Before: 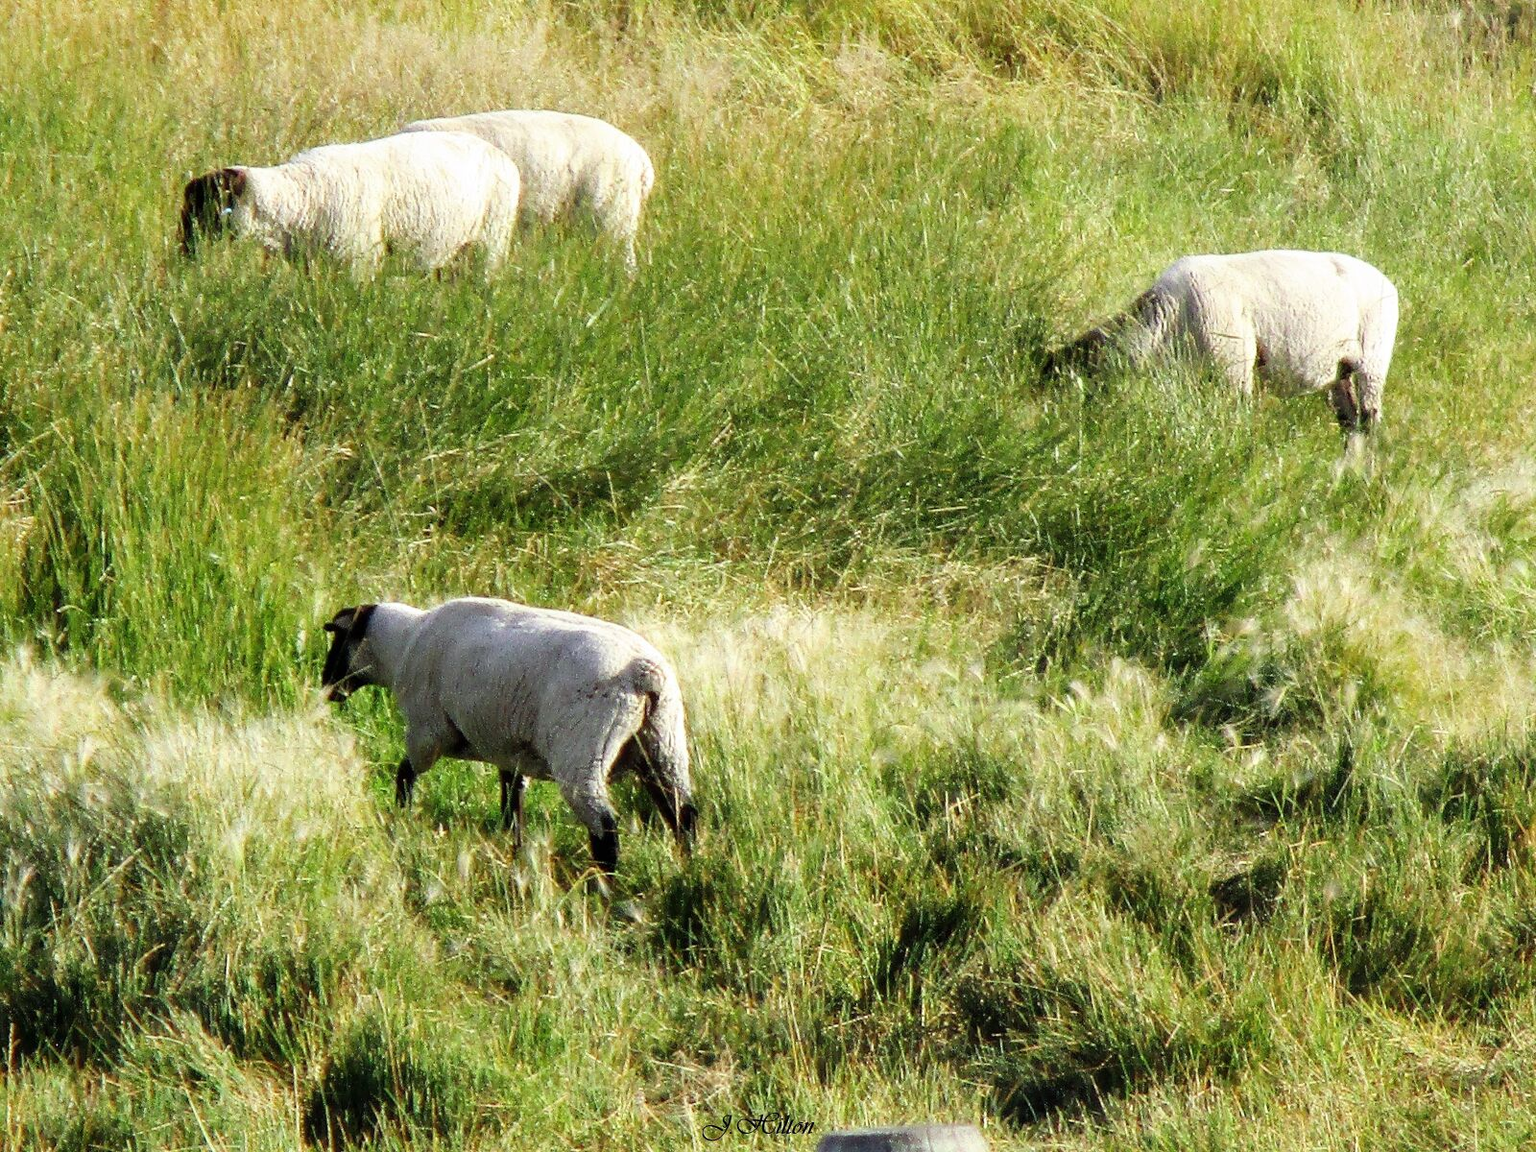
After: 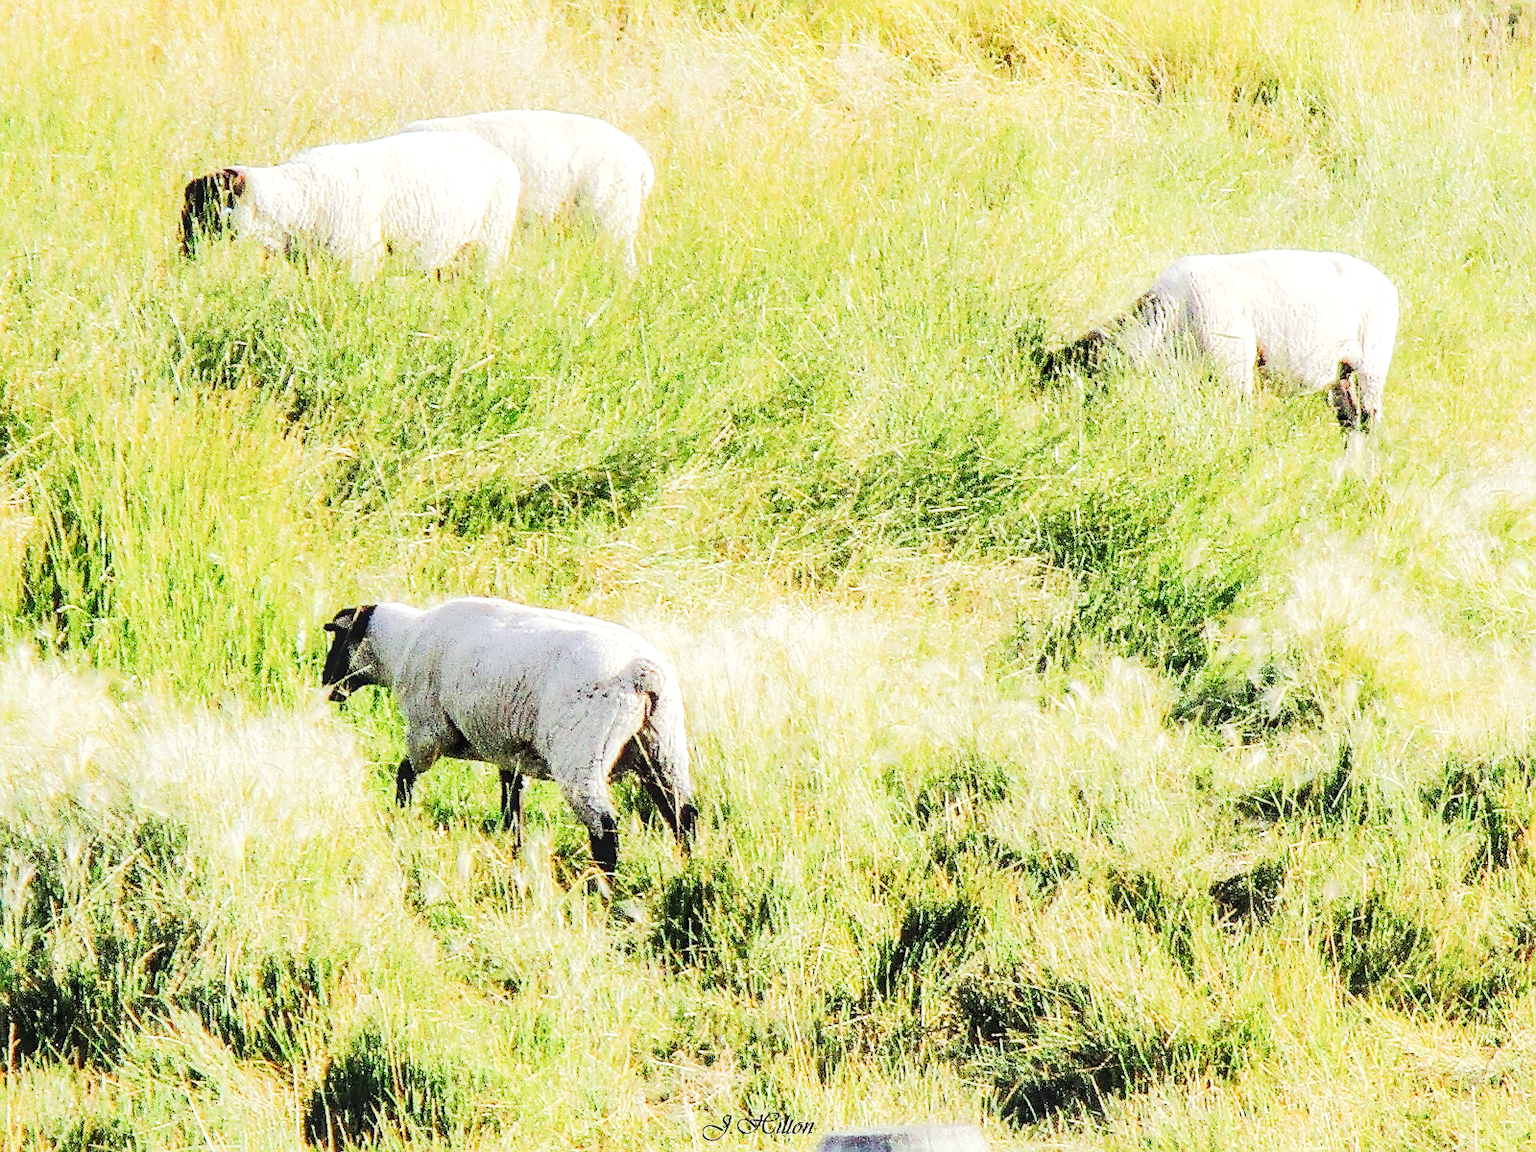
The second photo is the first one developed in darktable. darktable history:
tone equalizer: -7 EV 0.152 EV, -6 EV 0.572 EV, -5 EV 1.11 EV, -4 EV 1.31 EV, -3 EV 1.17 EV, -2 EV 0.6 EV, -1 EV 0.155 EV, edges refinement/feathering 500, mask exposure compensation -1.57 EV, preserve details no
sharpen: on, module defaults
exposure: exposure 0.578 EV, compensate exposure bias true, compensate highlight preservation false
tone curve: curves: ch0 [(0, 0.026) (0.181, 0.223) (0.405, 0.46) (0.456, 0.528) (0.634, 0.728) (0.877, 0.89) (0.984, 0.935)]; ch1 [(0, 0) (0.443, 0.43) (0.492, 0.488) (0.566, 0.579) (0.595, 0.625) (0.65, 0.657) (0.696, 0.725) (1, 1)]; ch2 [(0, 0) (0.33, 0.301) (0.421, 0.443) (0.447, 0.489) (0.495, 0.494) (0.537, 0.57) (0.586, 0.591) (0.663, 0.686) (1, 1)], preserve colors none
local contrast: on, module defaults
